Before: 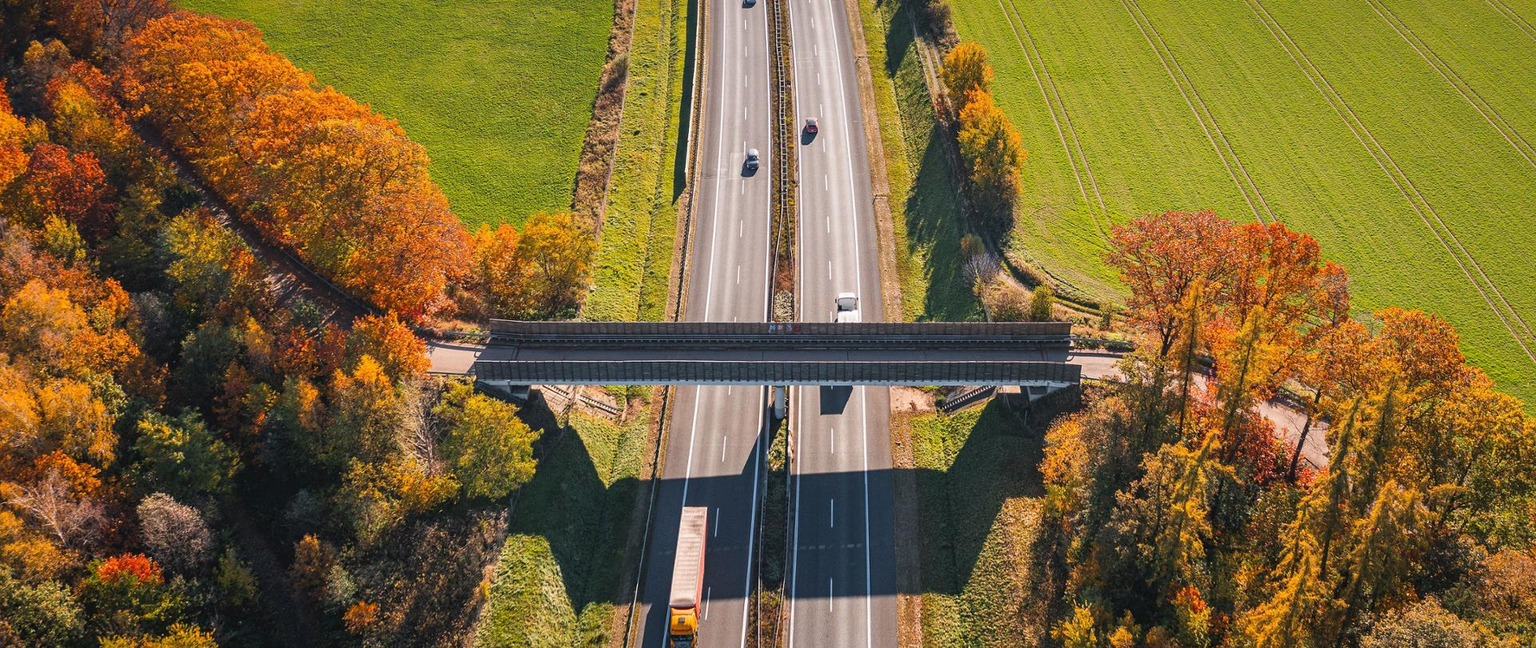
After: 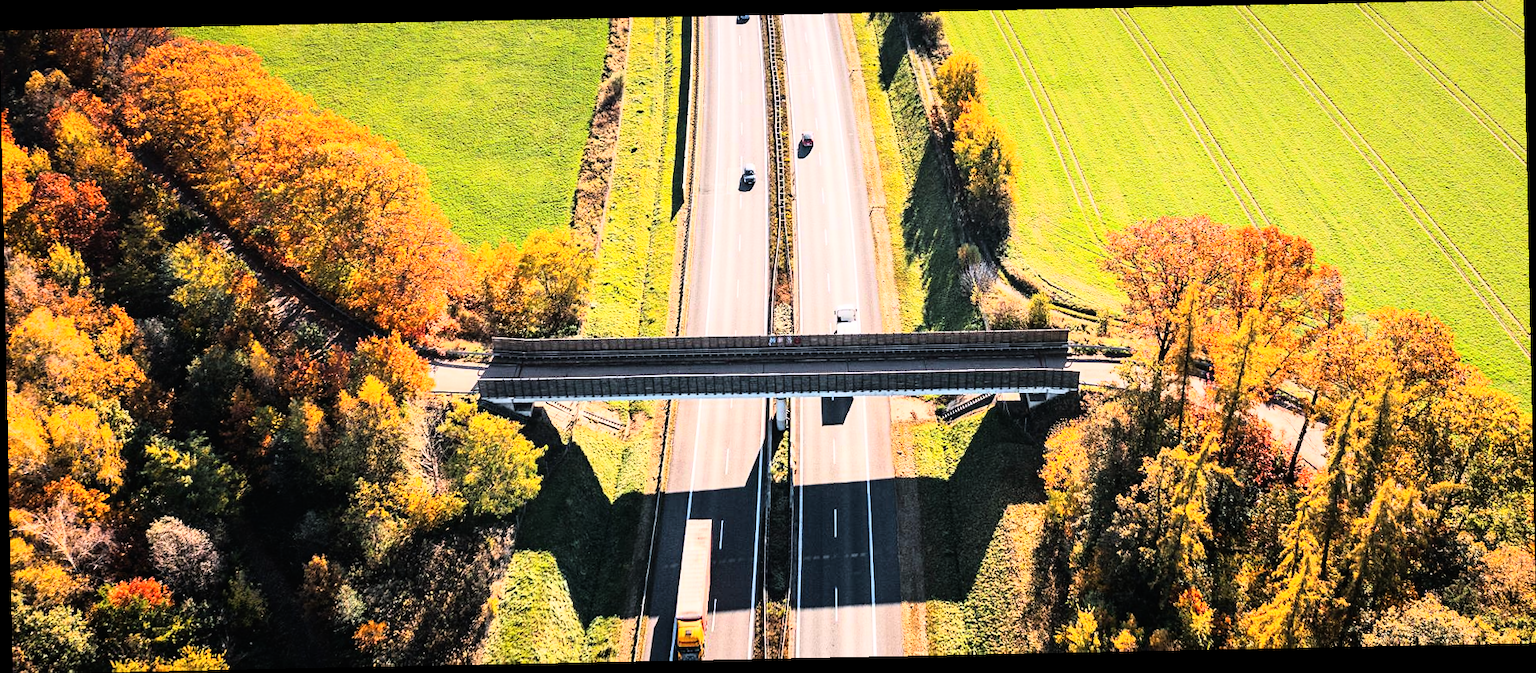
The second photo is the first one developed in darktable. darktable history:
rotate and perspective: rotation -1.17°, automatic cropping off
rgb curve: curves: ch0 [(0, 0) (0.21, 0.15) (0.24, 0.21) (0.5, 0.75) (0.75, 0.96) (0.89, 0.99) (1, 1)]; ch1 [(0, 0.02) (0.21, 0.13) (0.25, 0.2) (0.5, 0.67) (0.75, 0.9) (0.89, 0.97) (1, 1)]; ch2 [(0, 0.02) (0.21, 0.13) (0.25, 0.2) (0.5, 0.67) (0.75, 0.9) (0.89, 0.97) (1, 1)], compensate middle gray true
